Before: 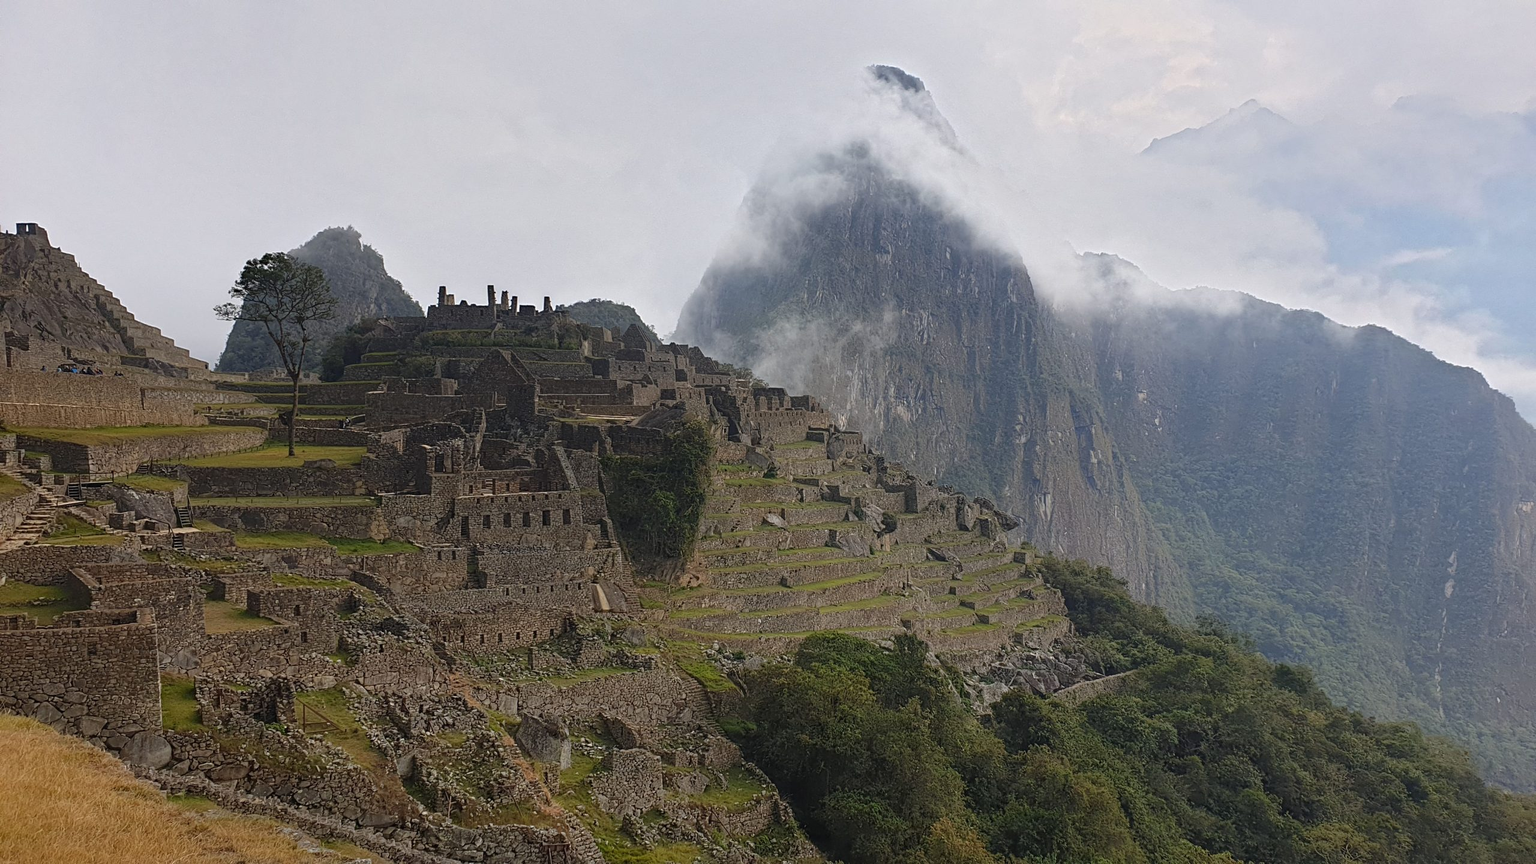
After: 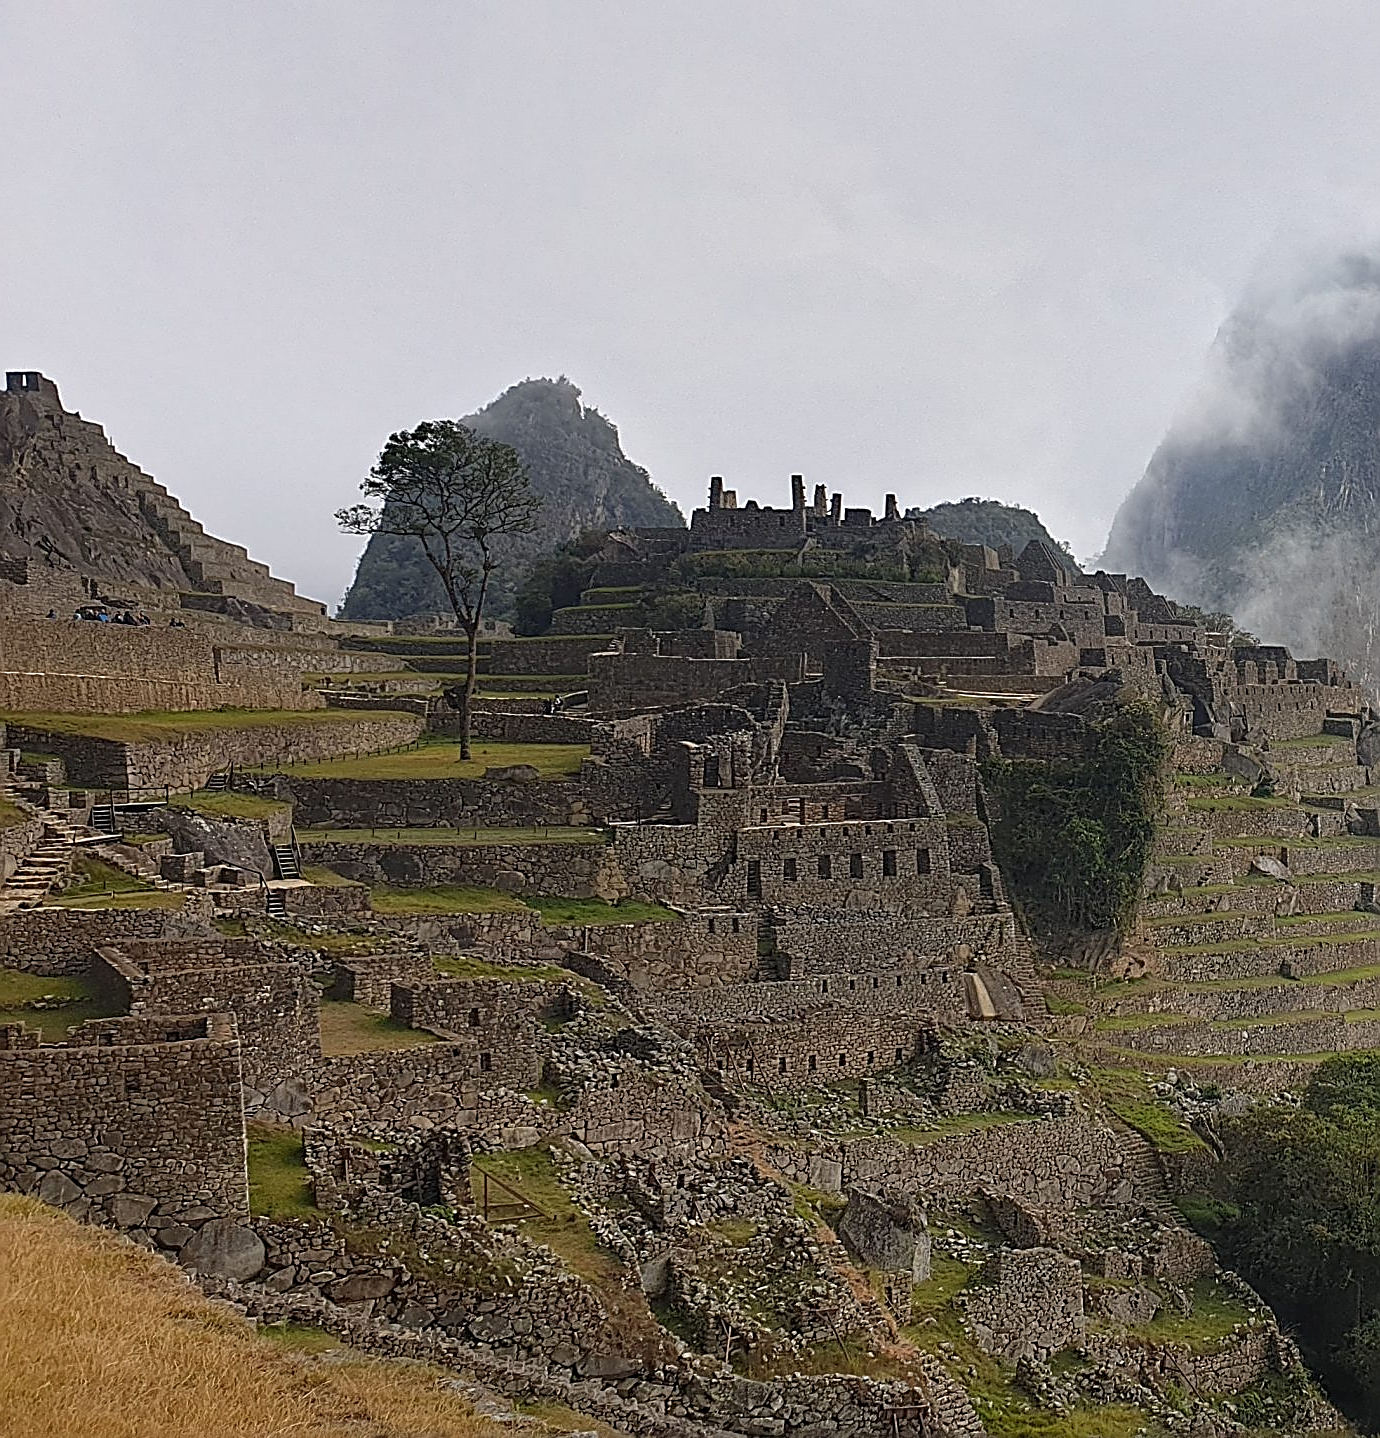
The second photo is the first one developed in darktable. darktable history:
sharpen: amount 0.911
crop: left 0.831%, right 45.24%, bottom 0.091%
shadows and highlights: shadows 12.51, white point adjustment 1.19, highlights -1.68, soften with gaussian
